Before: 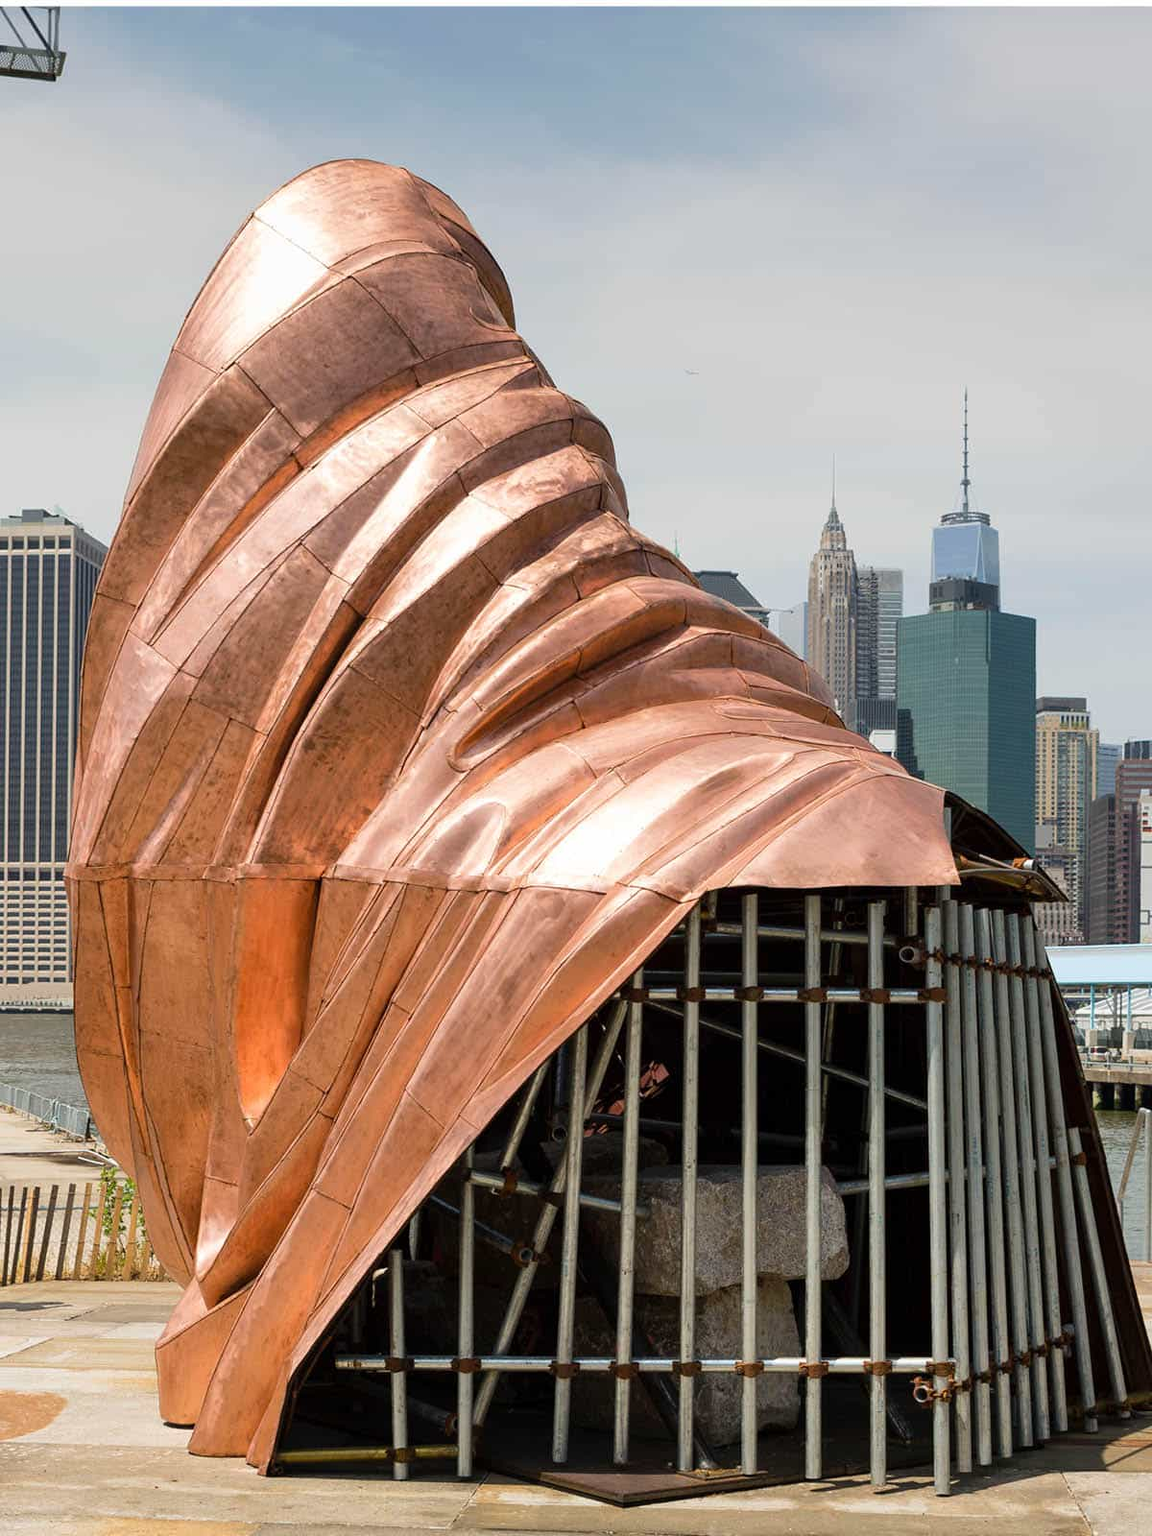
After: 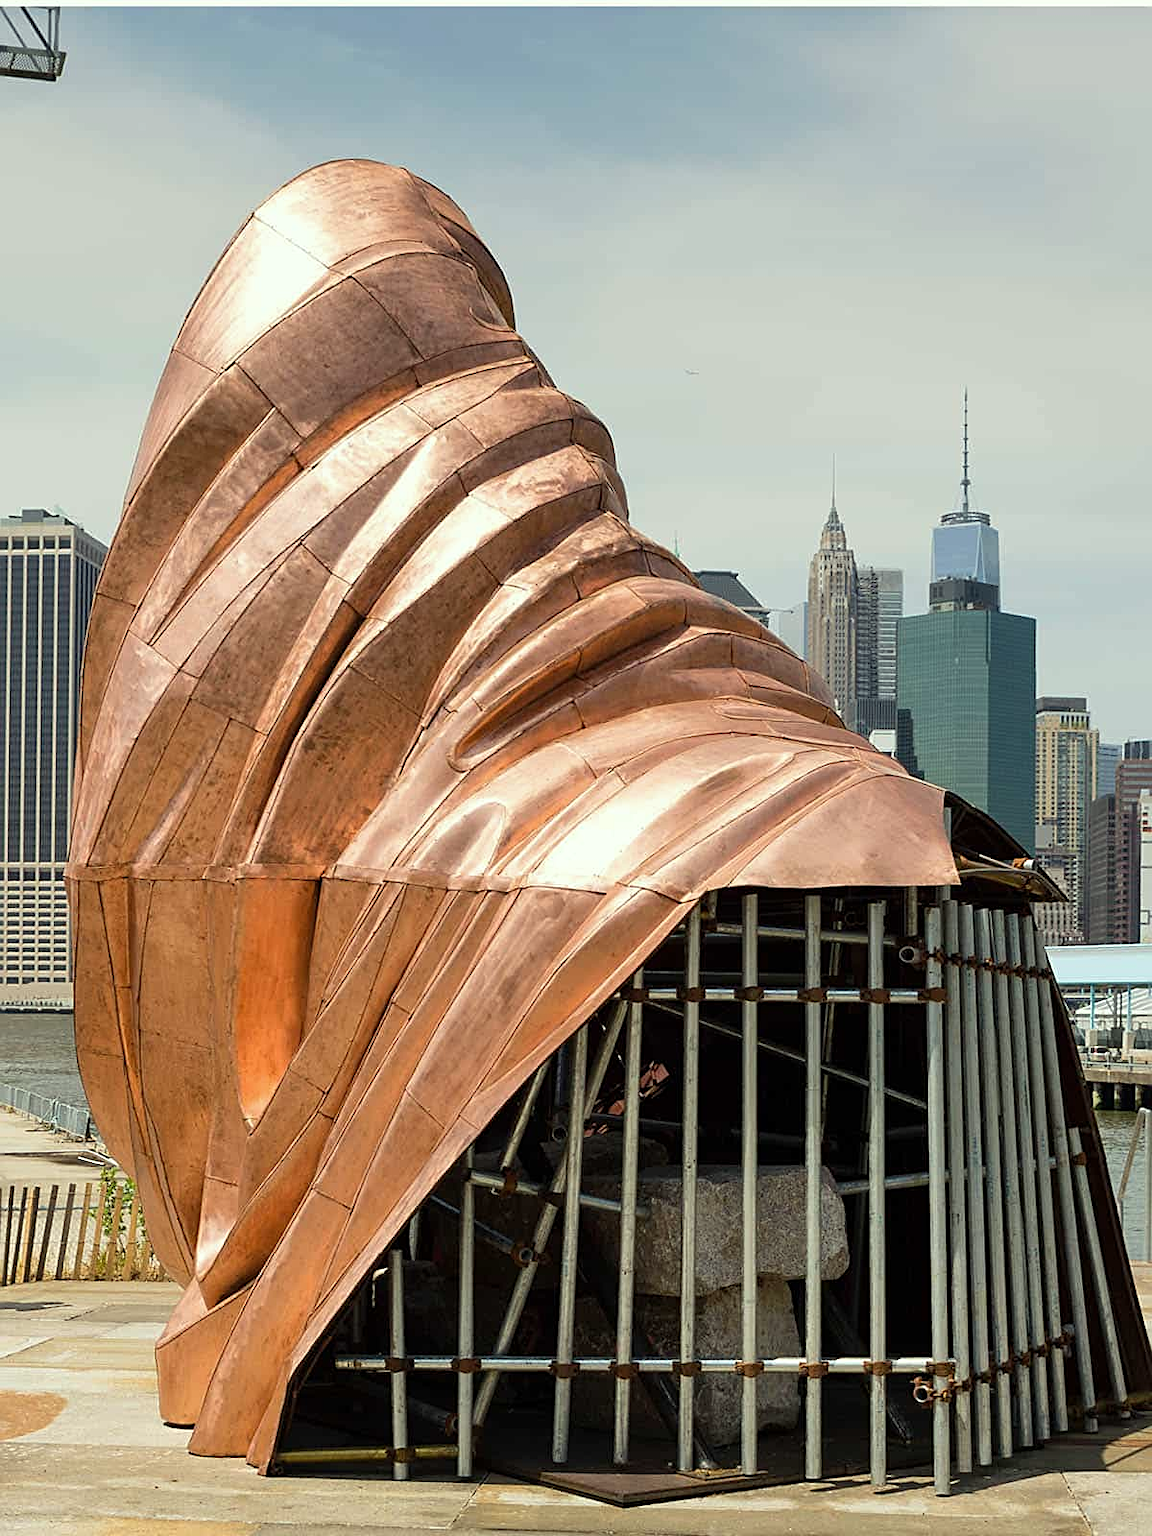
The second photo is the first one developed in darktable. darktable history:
sharpen: on, module defaults
color correction: highlights a* -4.85, highlights b* 5.06, saturation 0.953
